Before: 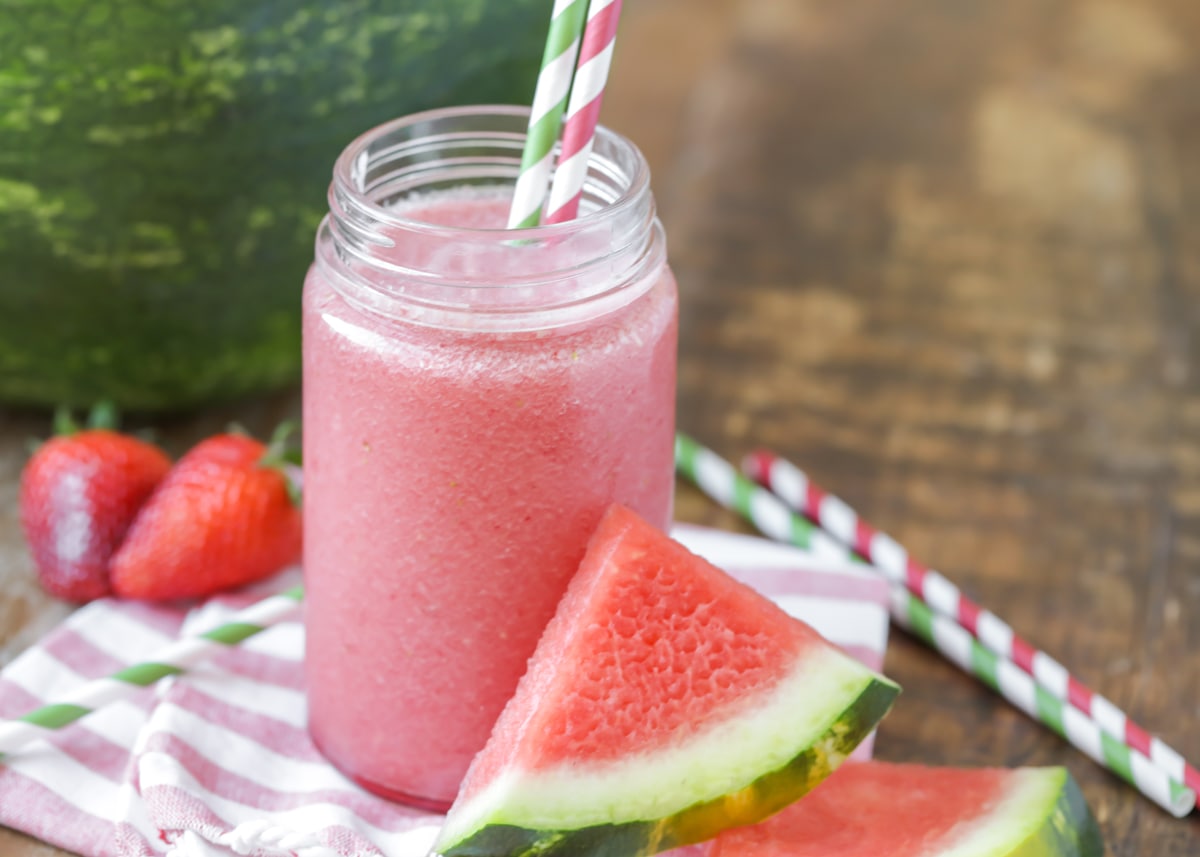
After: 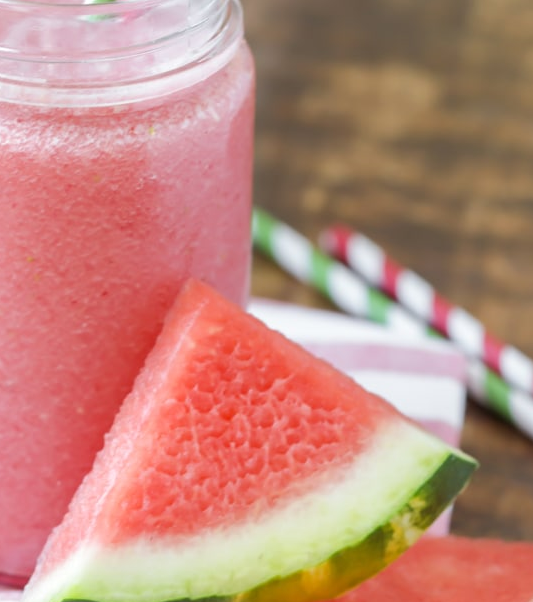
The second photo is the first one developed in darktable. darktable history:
contrast equalizer: y [[0.5 ×6], [0.5 ×6], [0.5, 0.5, 0.501, 0.545, 0.707, 0.863], [0 ×6], [0 ×6]]
crop: left 35.265%, top 26.293%, right 20.235%, bottom 3.406%
